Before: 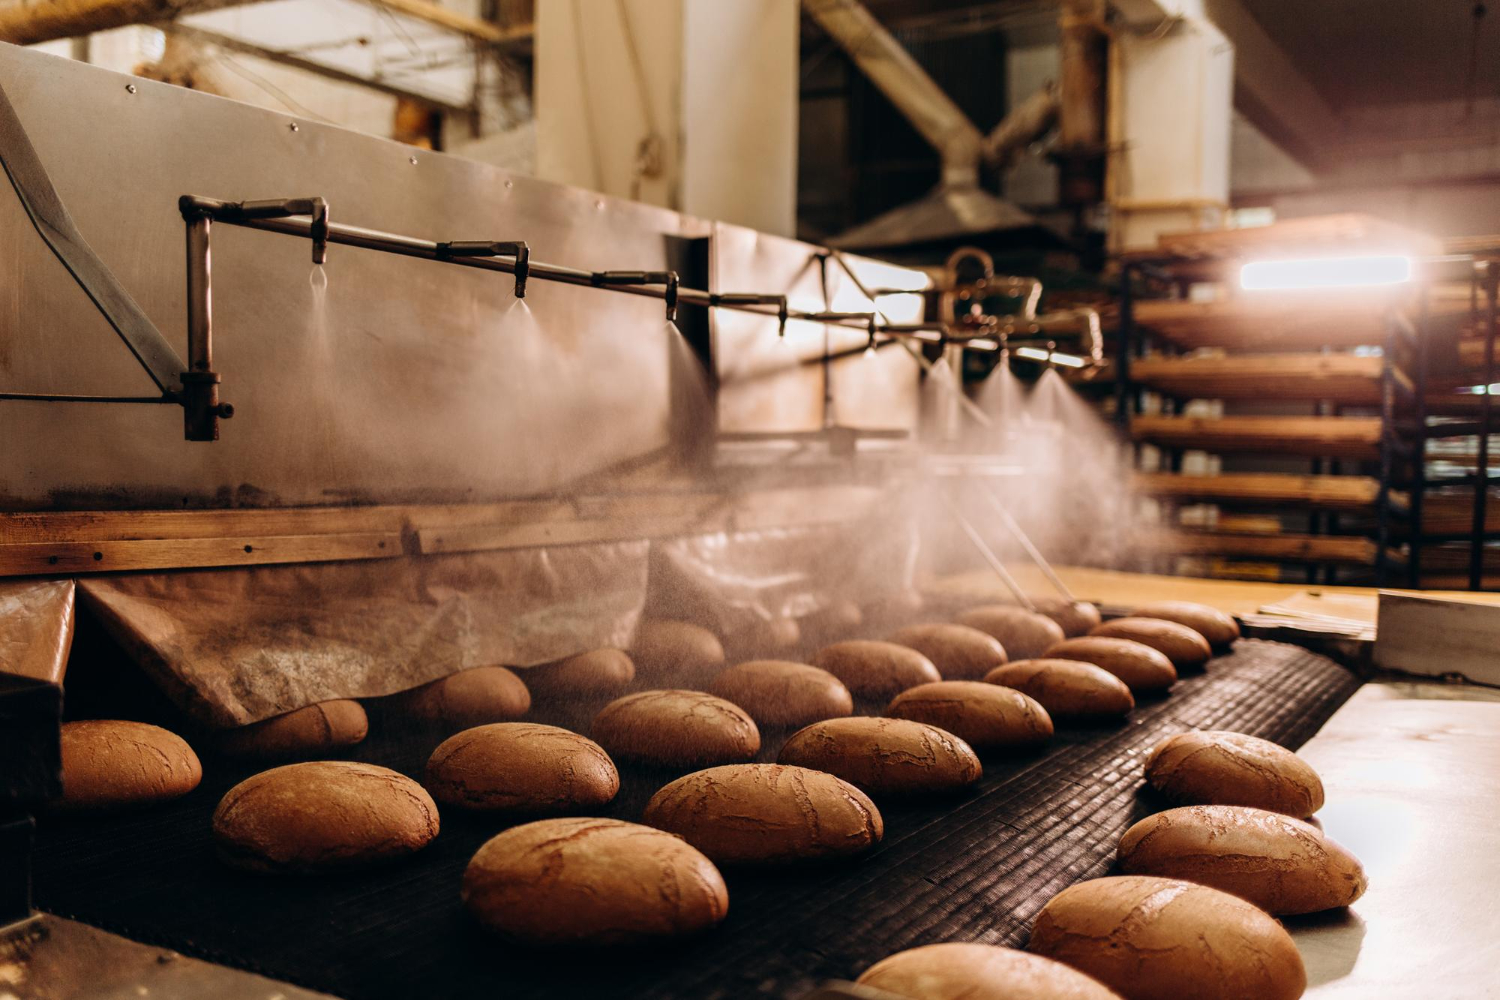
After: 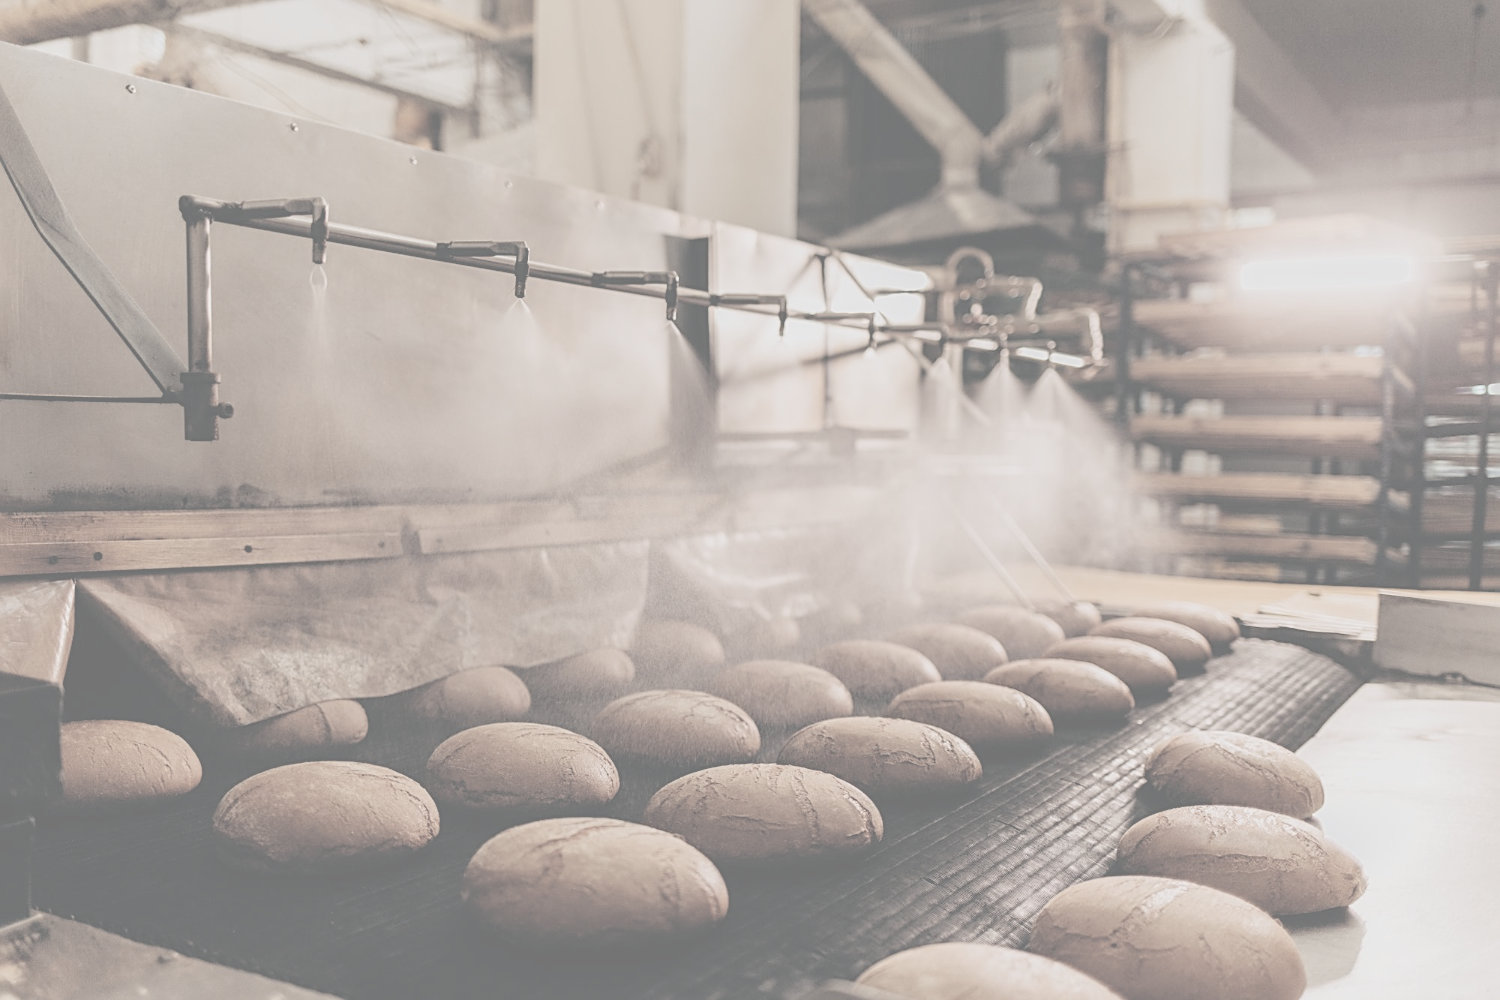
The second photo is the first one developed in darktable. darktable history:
sharpen: on, module defaults
contrast brightness saturation: contrast -0.32, brightness 0.75, saturation -0.78
